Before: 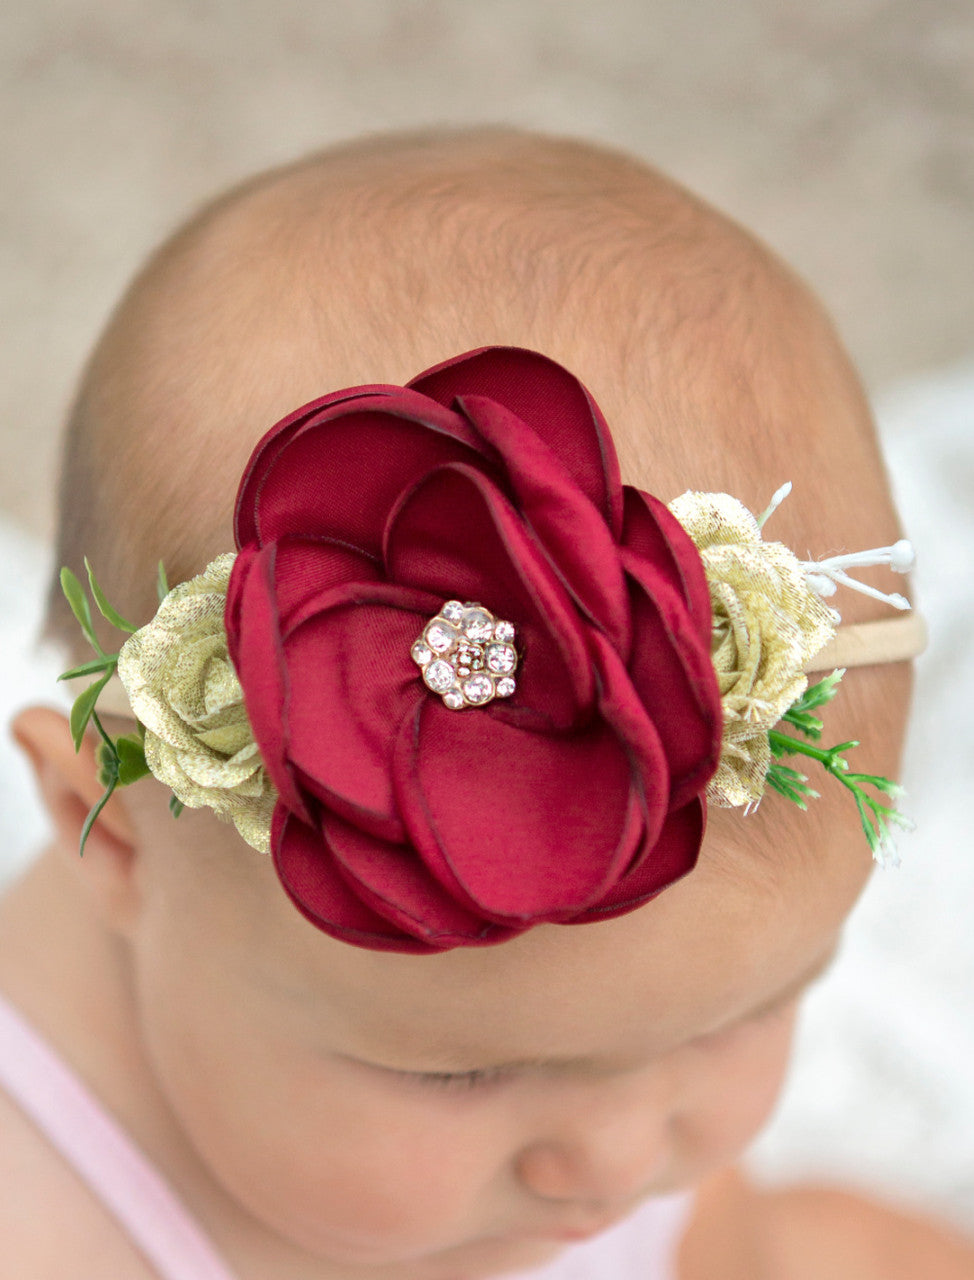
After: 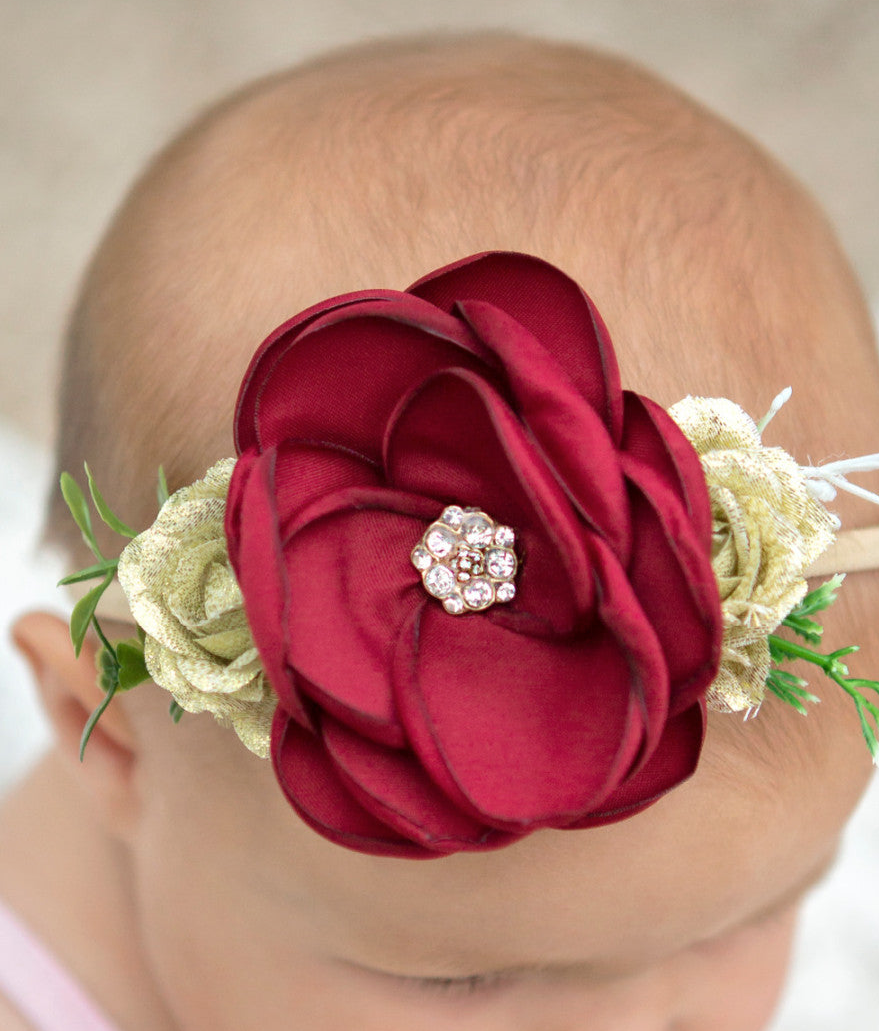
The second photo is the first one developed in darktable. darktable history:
color correction: saturation 0.98
crop: top 7.49%, right 9.717%, bottom 11.943%
